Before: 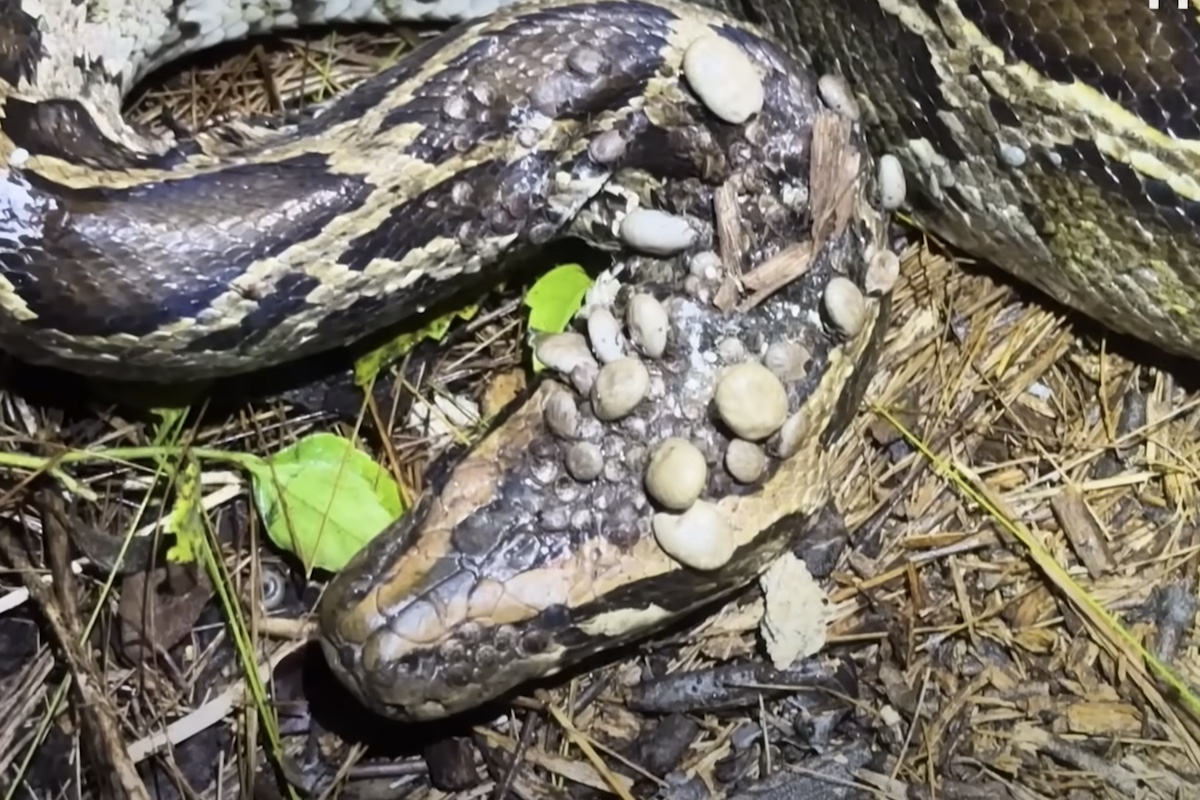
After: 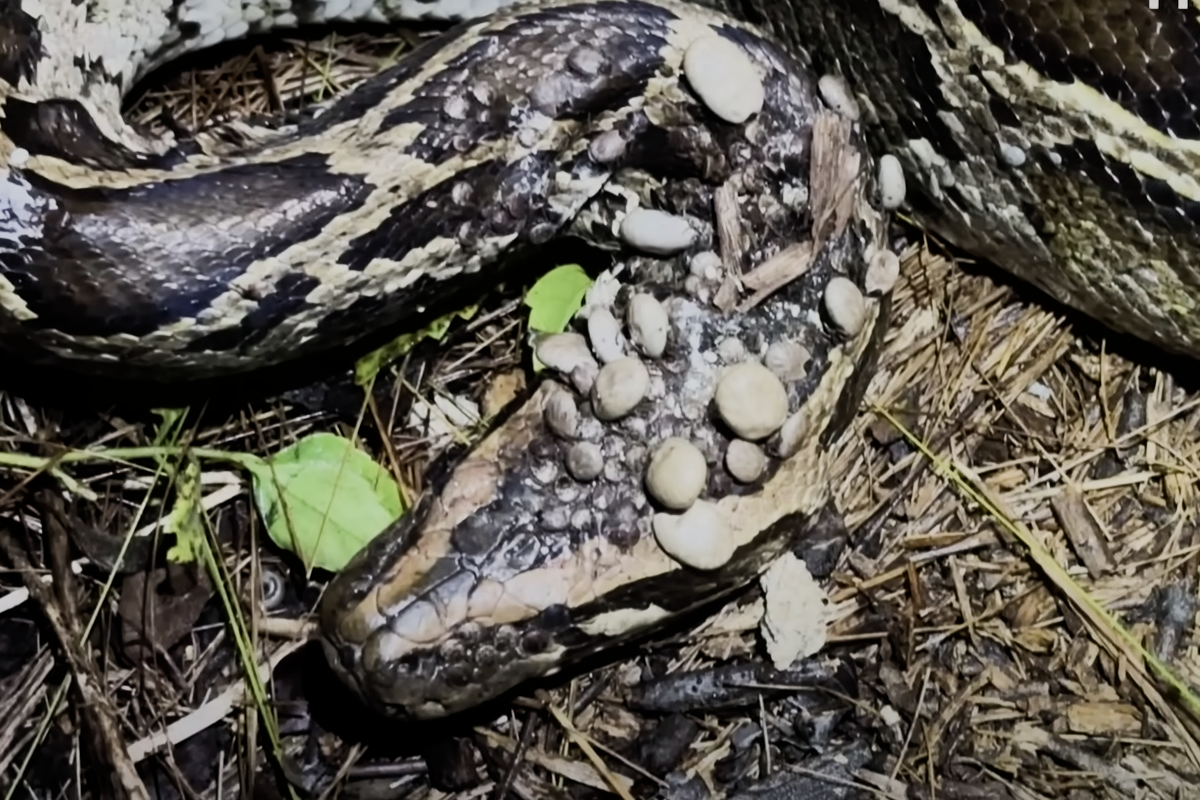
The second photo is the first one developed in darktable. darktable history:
filmic rgb: black relative exposure -7.65 EV, white relative exposure 4.56 EV, hardness 3.61
color balance rgb: perceptual saturation grading › highlights -31.88%, perceptual saturation grading › mid-tones 5.8%, perceptual saturation grading › shadows 18.12%, perceptual brilliance grading › highlights 3.62%, perceptual brilliance grading › mid-tones -18.12%, perceptual brilliance grading › shadows -41.3%
